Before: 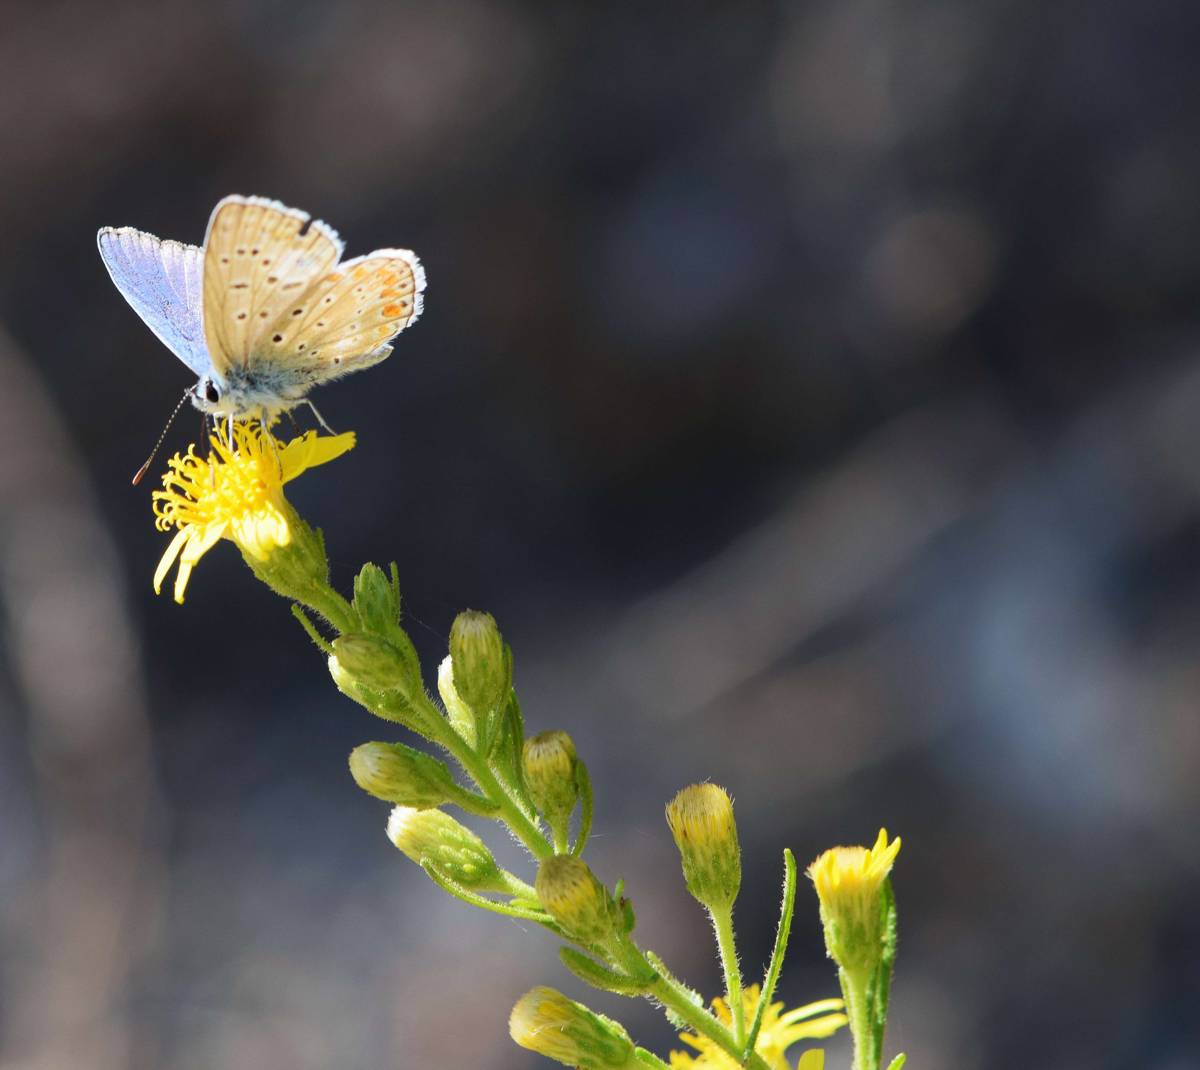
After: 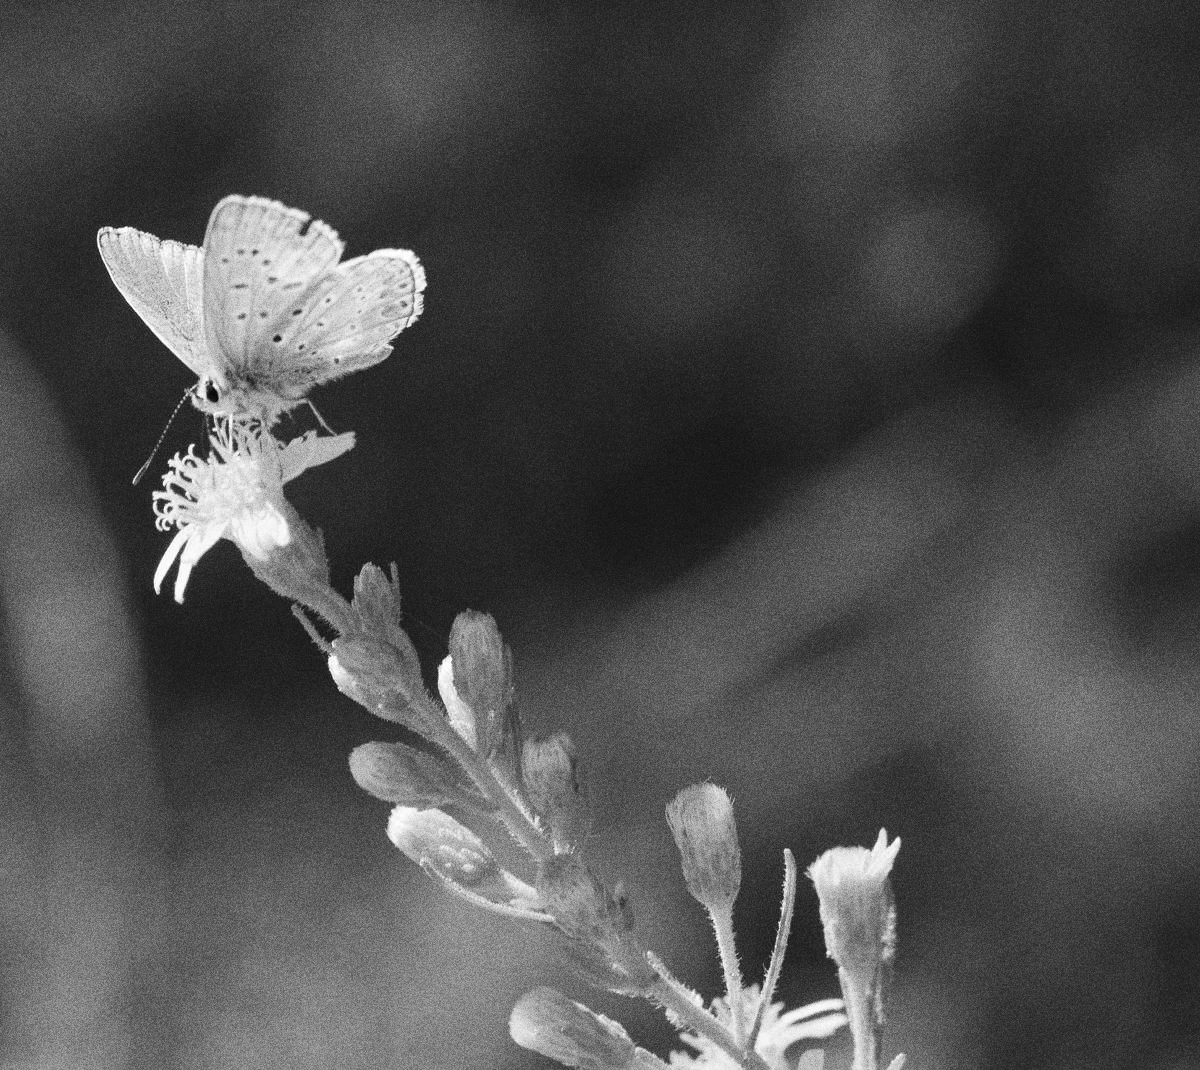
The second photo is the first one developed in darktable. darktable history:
grain: coarseness 10.62 ISO, strength 55.56%
monochrome: on, module defaults
